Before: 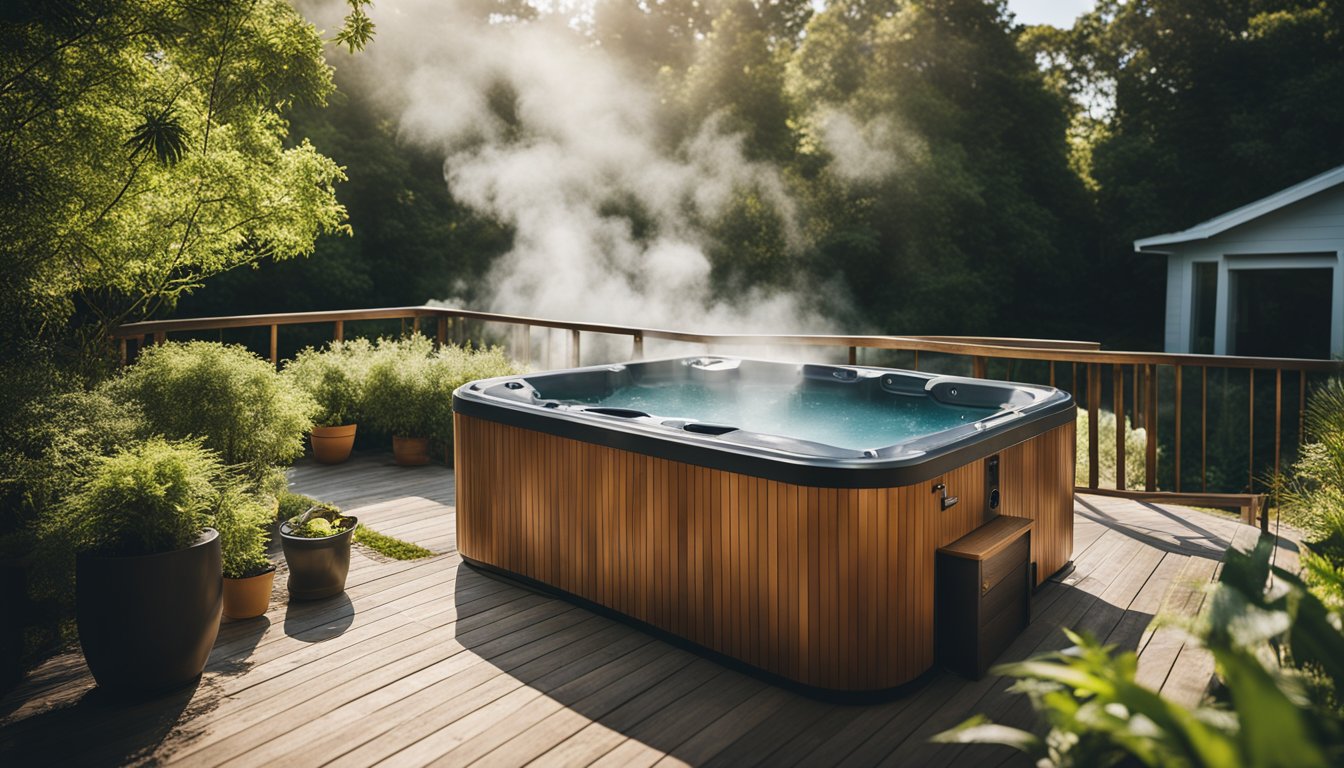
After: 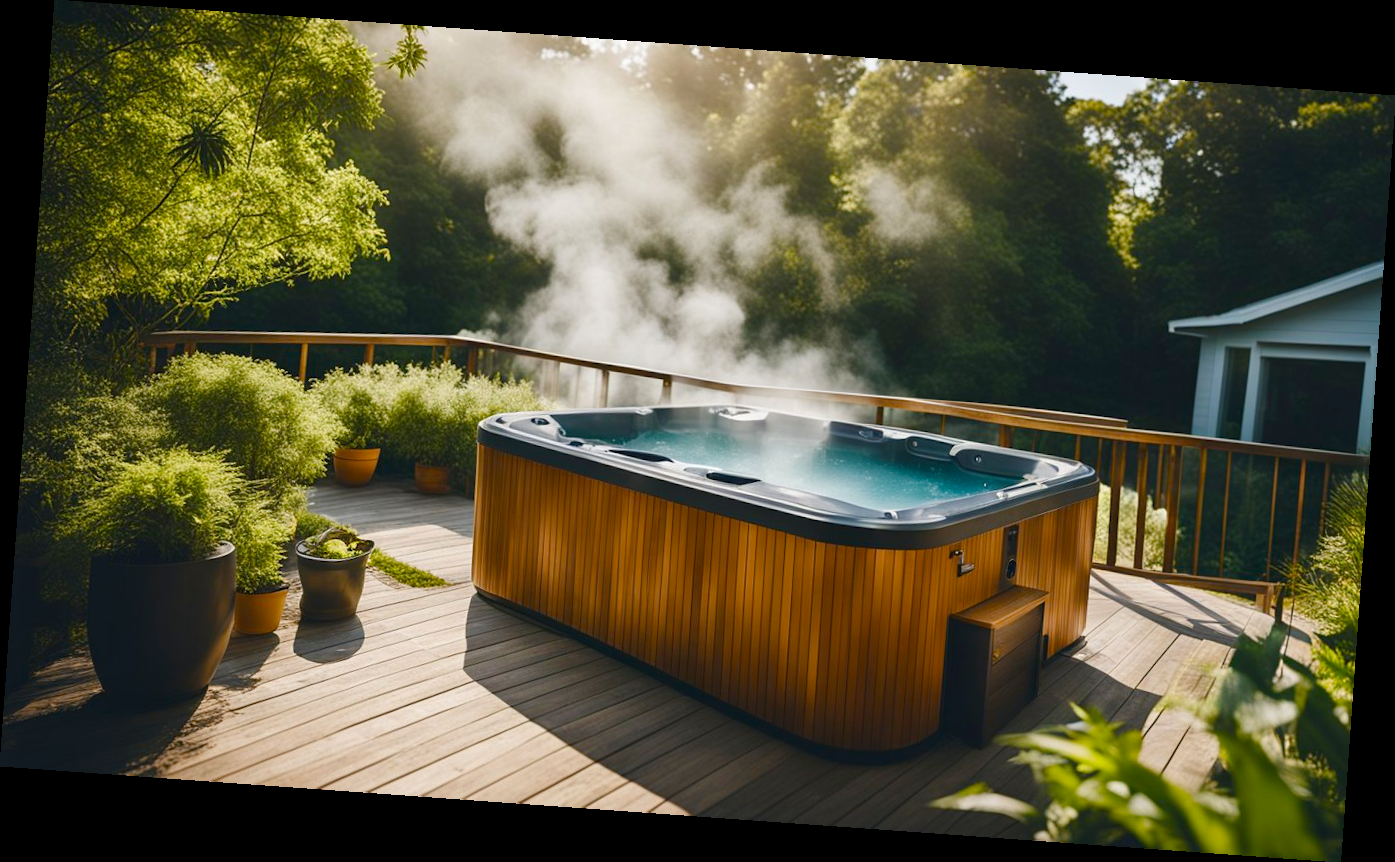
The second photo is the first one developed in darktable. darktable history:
color balance rgb: perceptual saturation grading › global saturation 35%, perceptual saturation grading › highlights -30%, perceptual saturation grading › shadows 35%, perceptual brilliance grading › global brilliance 3%, perceptual brilliance grading › highlights -3%, perceptual brilliance grading › shadows 3%
rotate and perspective: rotation 4.1°, automatic cropping off
